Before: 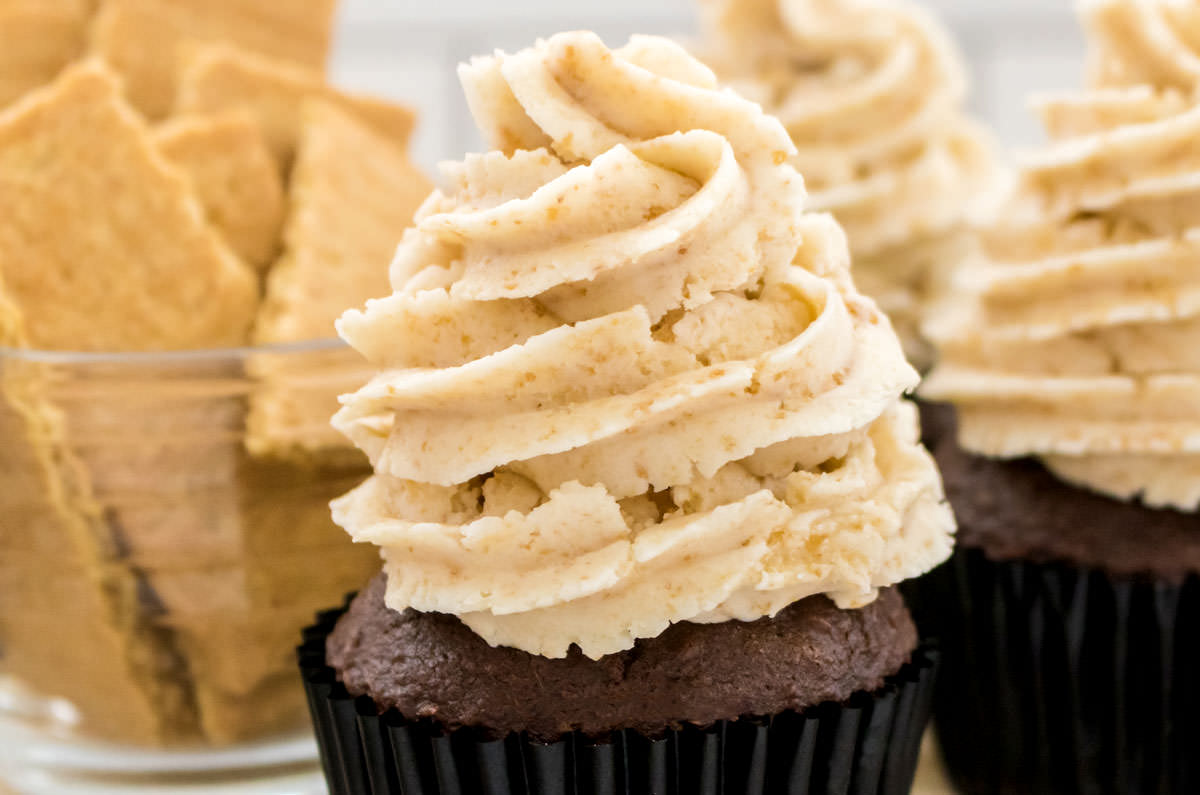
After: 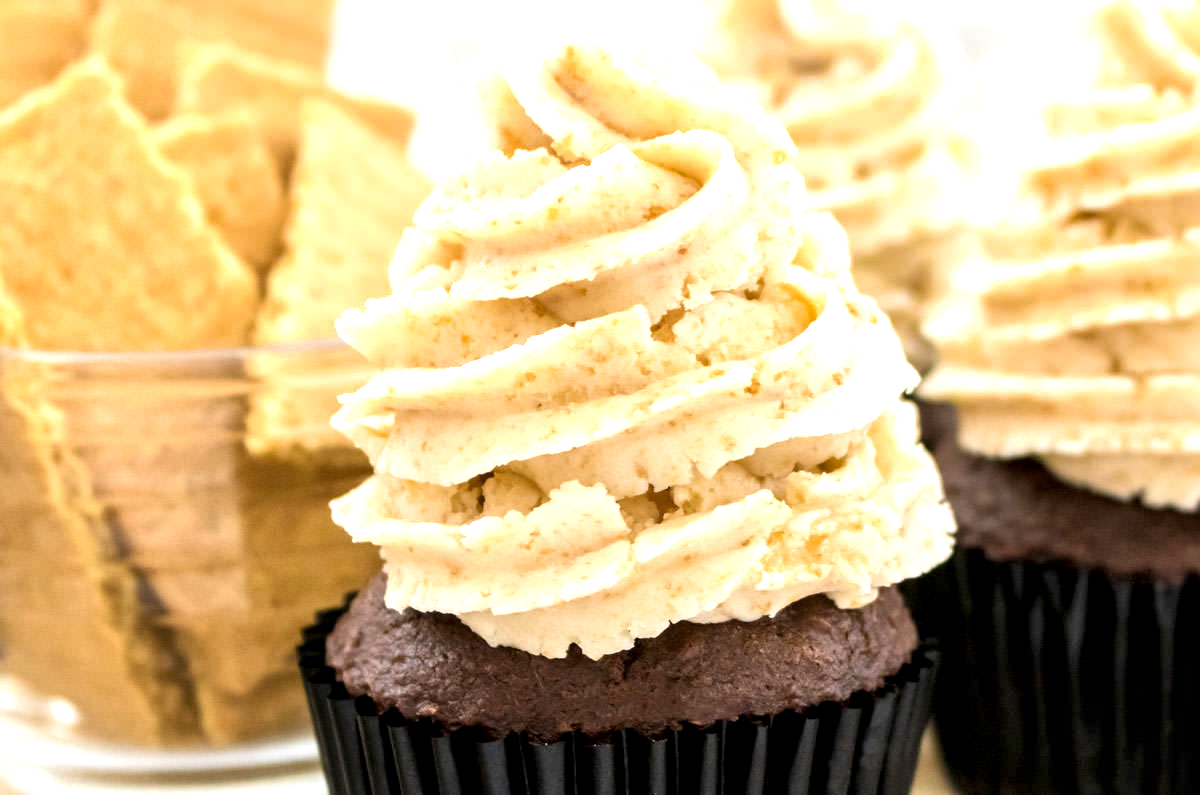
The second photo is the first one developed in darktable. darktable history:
exposure: black level correction 0, exposure 0.7 EV, compensate exposure bias true, compensate highlight preservation false
local contrast: mode bilateral grid, contrast 20, coarseness 50, detail 130%, midtone range 0.2
